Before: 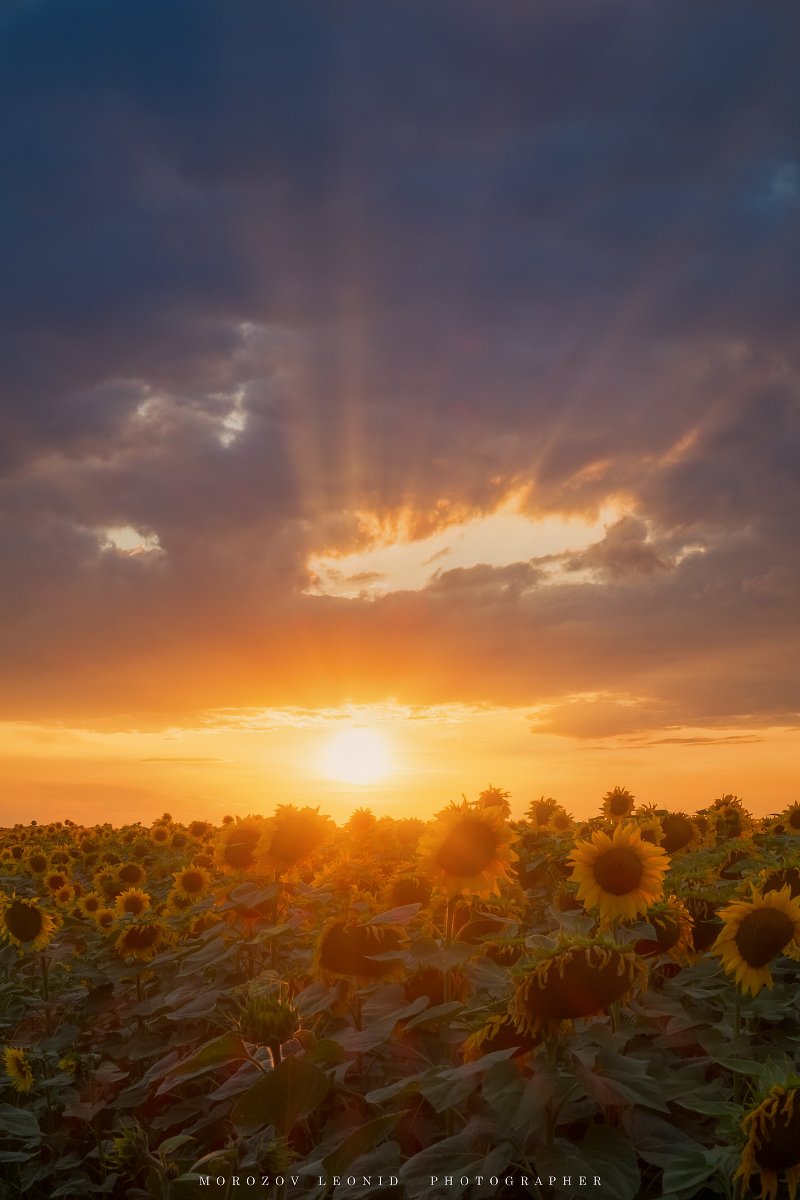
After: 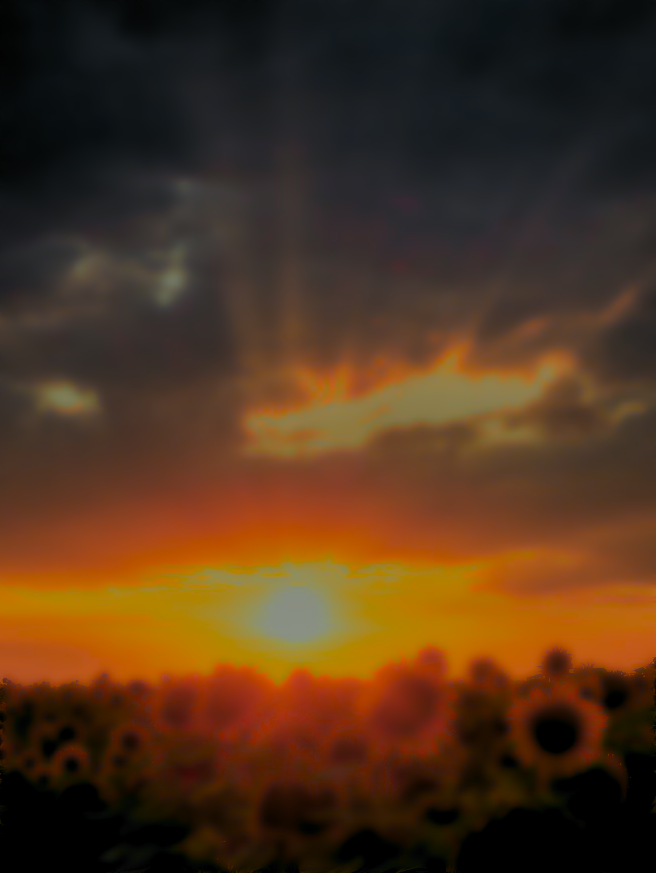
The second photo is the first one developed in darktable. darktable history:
color zones: curves: ch0 [(0.257, 0.558) (0.75, 0.565)]; ch1 [(0.004, 0.857) (0.14, 0.416) (0.257, 0.695) (0.442, 0.032) (0.736, 0.266) (0.891, 0.741)]; ch2 [(0, 0.623) (0.112, 0.436) (0.271, 0.474) (0.516, 0.64) (0.743, 0.286)]
crop: left 7.856%, top 11.836%, right 10.12%, bottom 15.387%
exposure: exposure -2.002 EV, compensate highlight preservation false
color correction: highlights a* -7.33, highlights b* 1.26, shadows a* -3.55, saturation 1.4
lowpass: radius 4, soften with bilateral filter, unbound 0
rgb levels: levels [[0.01, 0.419, 0.839], [0, 0.5, 1], [0, 0.5, 1]]
shadows and highlights: shadows 29.61, highlights -30.47, low approximation 0.01, soften with gaussian
